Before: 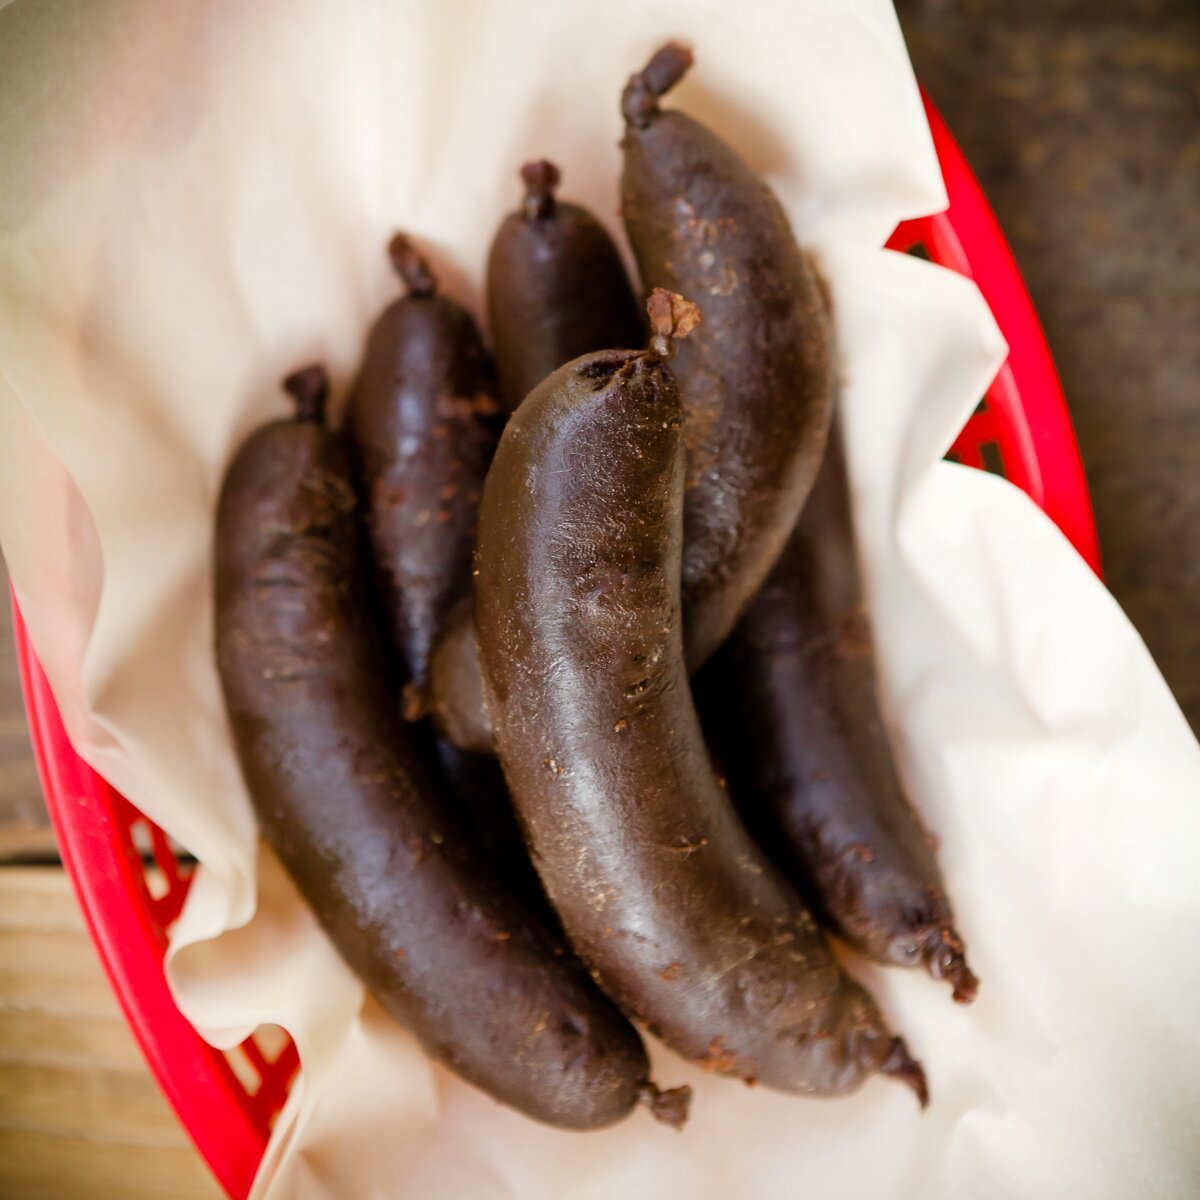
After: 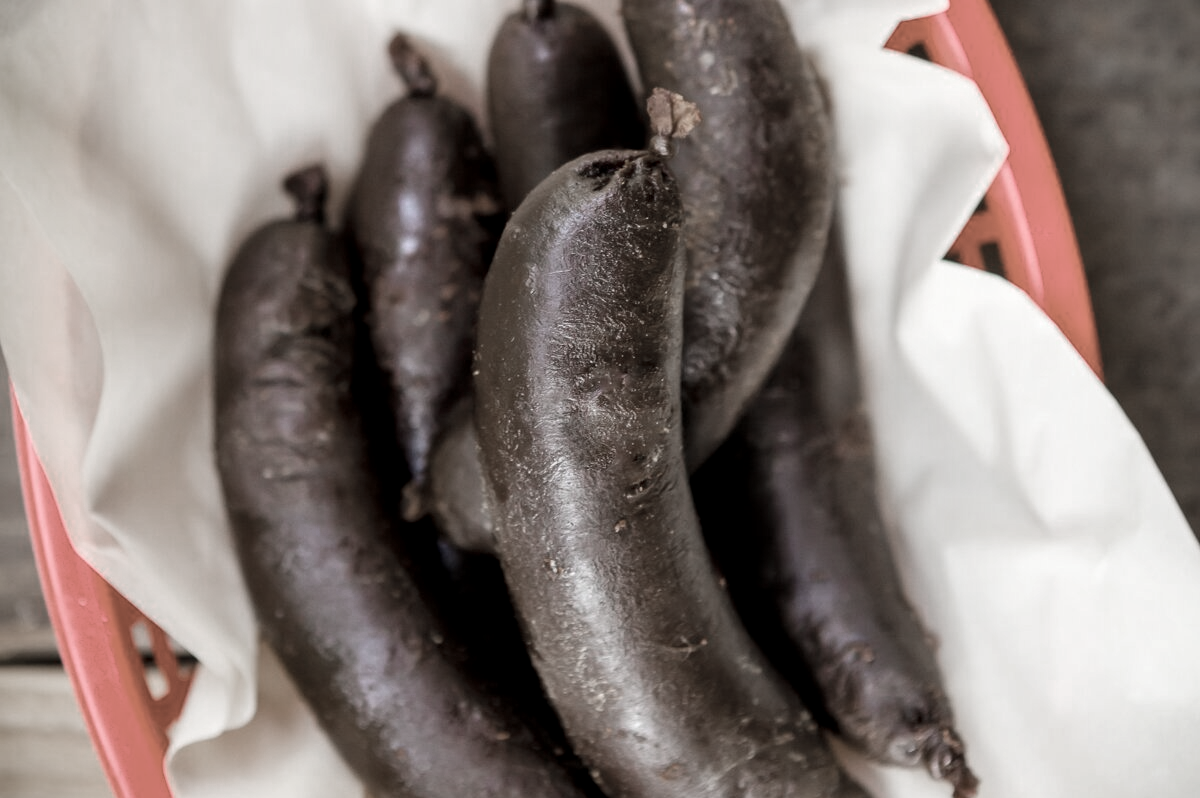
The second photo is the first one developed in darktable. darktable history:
color zones: curves: ch0 [(0, 0.613) (0.01, 0.613) (0.245, 0.448) (0.498, 0.529) (0.642, 0.665) (0.879, 0.777) (0.99, 0.613)]; ch1 [(0, 0.272) (0.219, 0.127) (0.724, 0.346)]
local contrast: on, module defaults
crop: top 16.727%, bottom 16.727%
